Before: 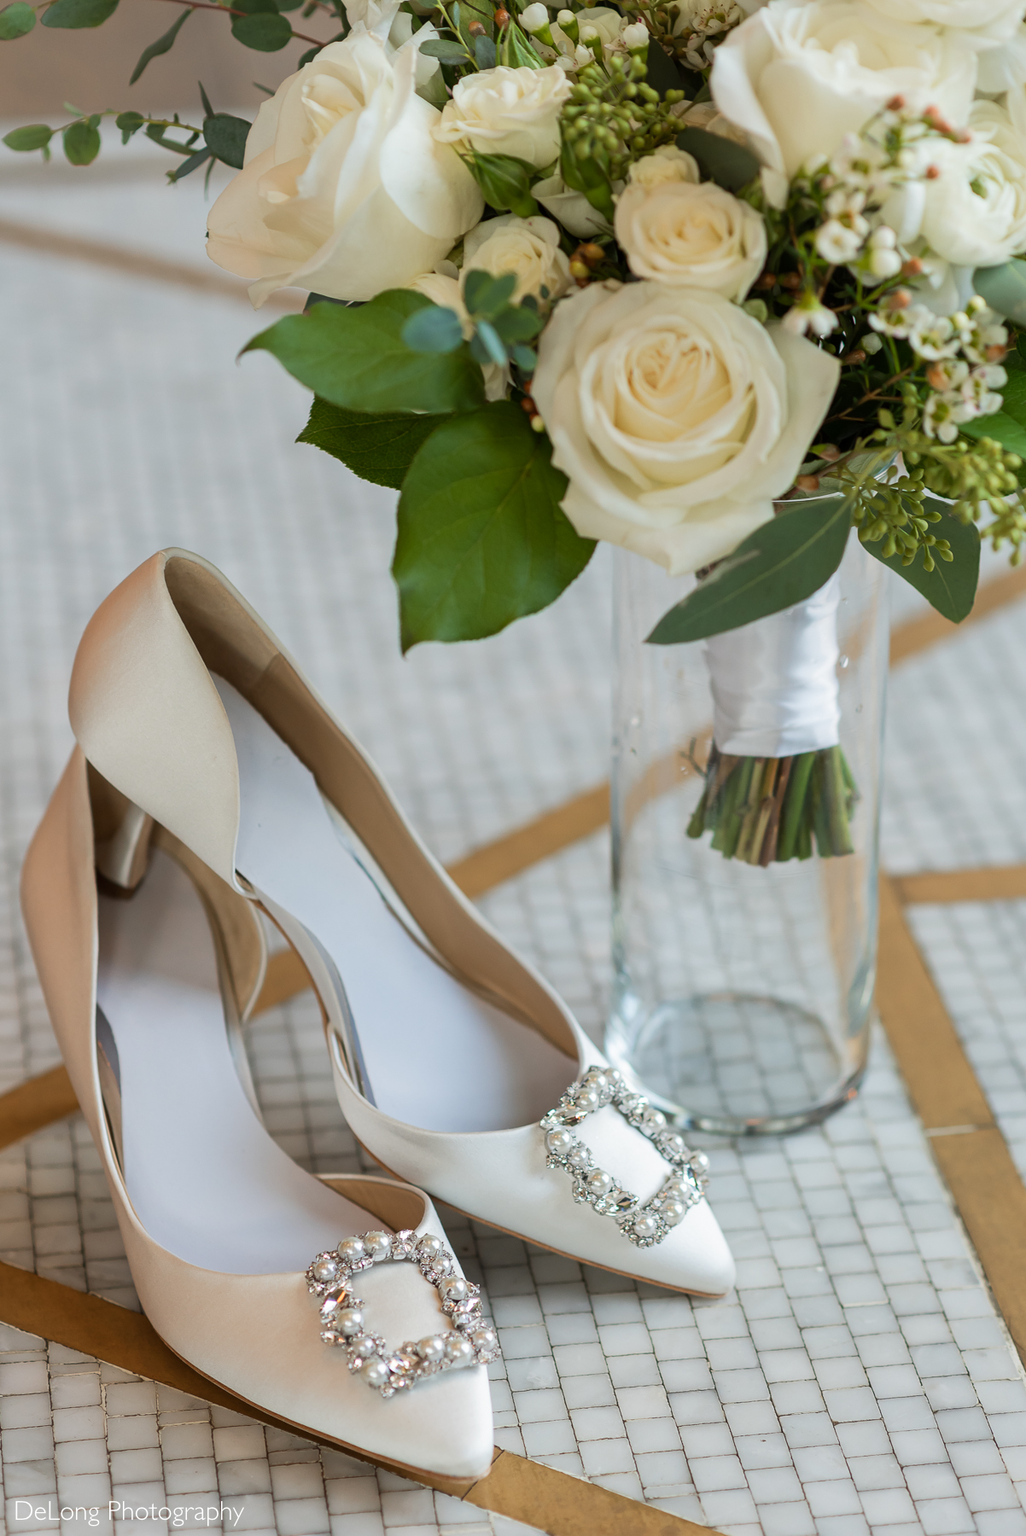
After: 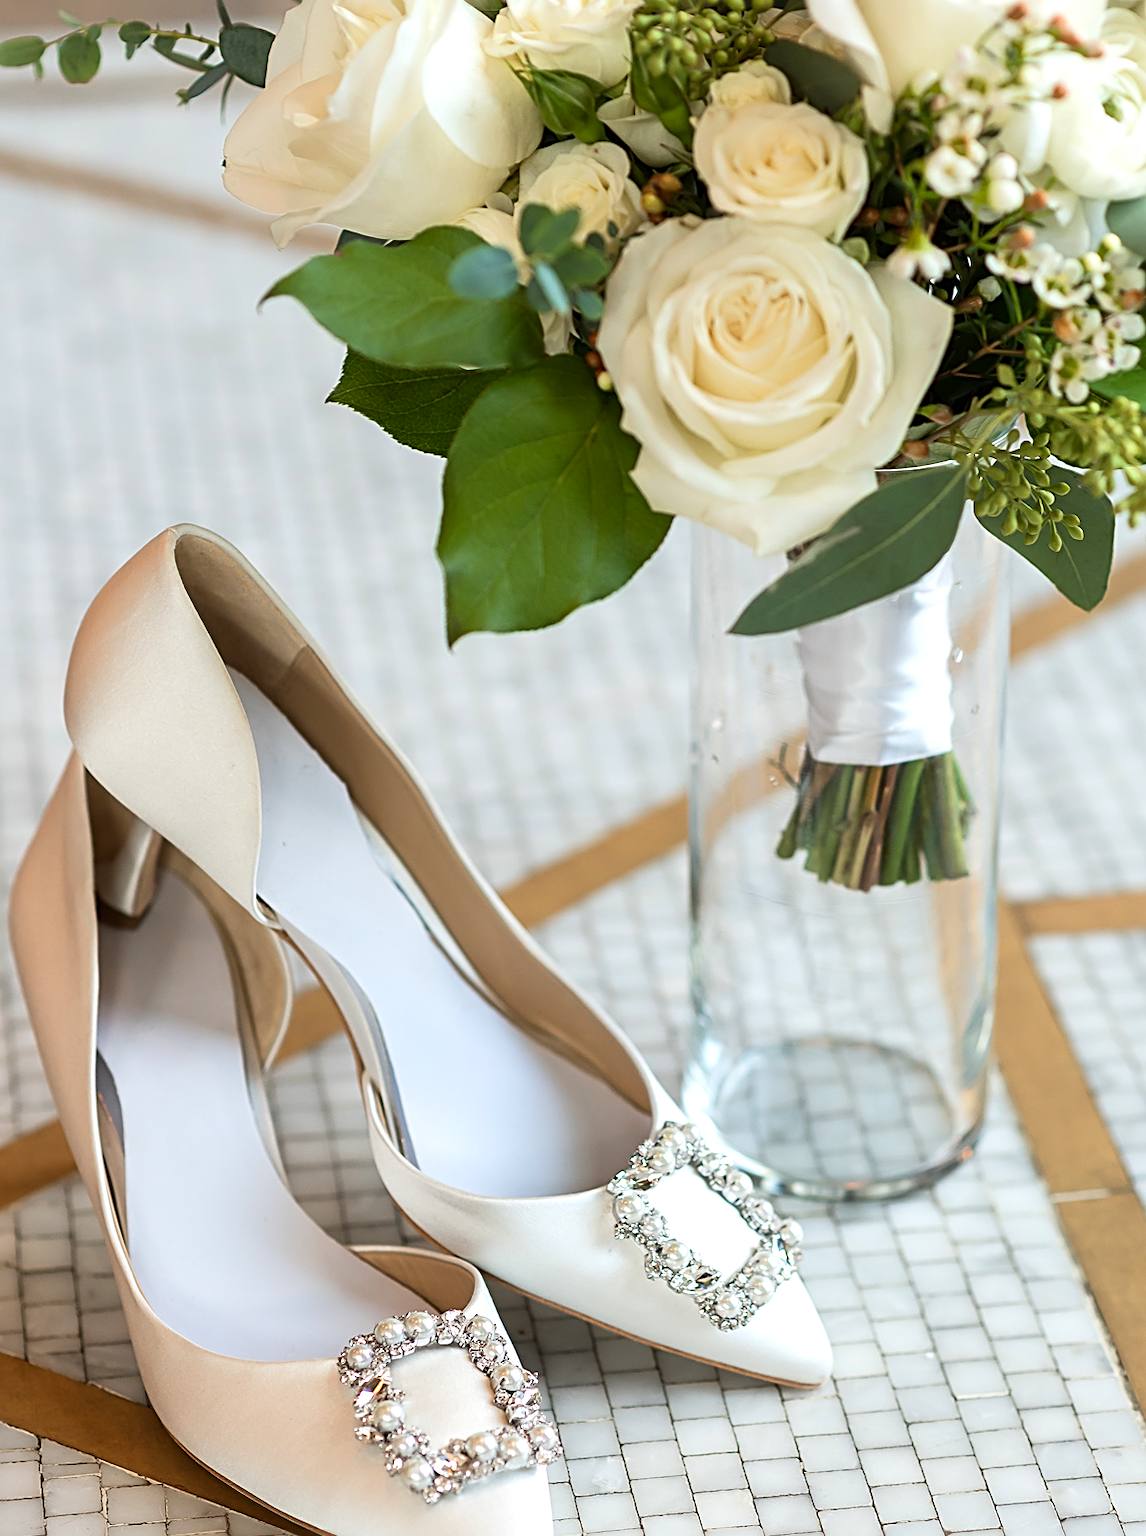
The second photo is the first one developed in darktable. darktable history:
exposure: exposure 0.299 EV, compensate exposure bias true, compensate highlight preservation false
contrast brightness saturation: contrast 0.071
crop: left 1.322%, top 6.095%, right 1.667%, bottom 7.102%
levels: black 3.84%, levels [0, 0.476, 0.951]
sharpen: radius 2.537, amount 0.639
